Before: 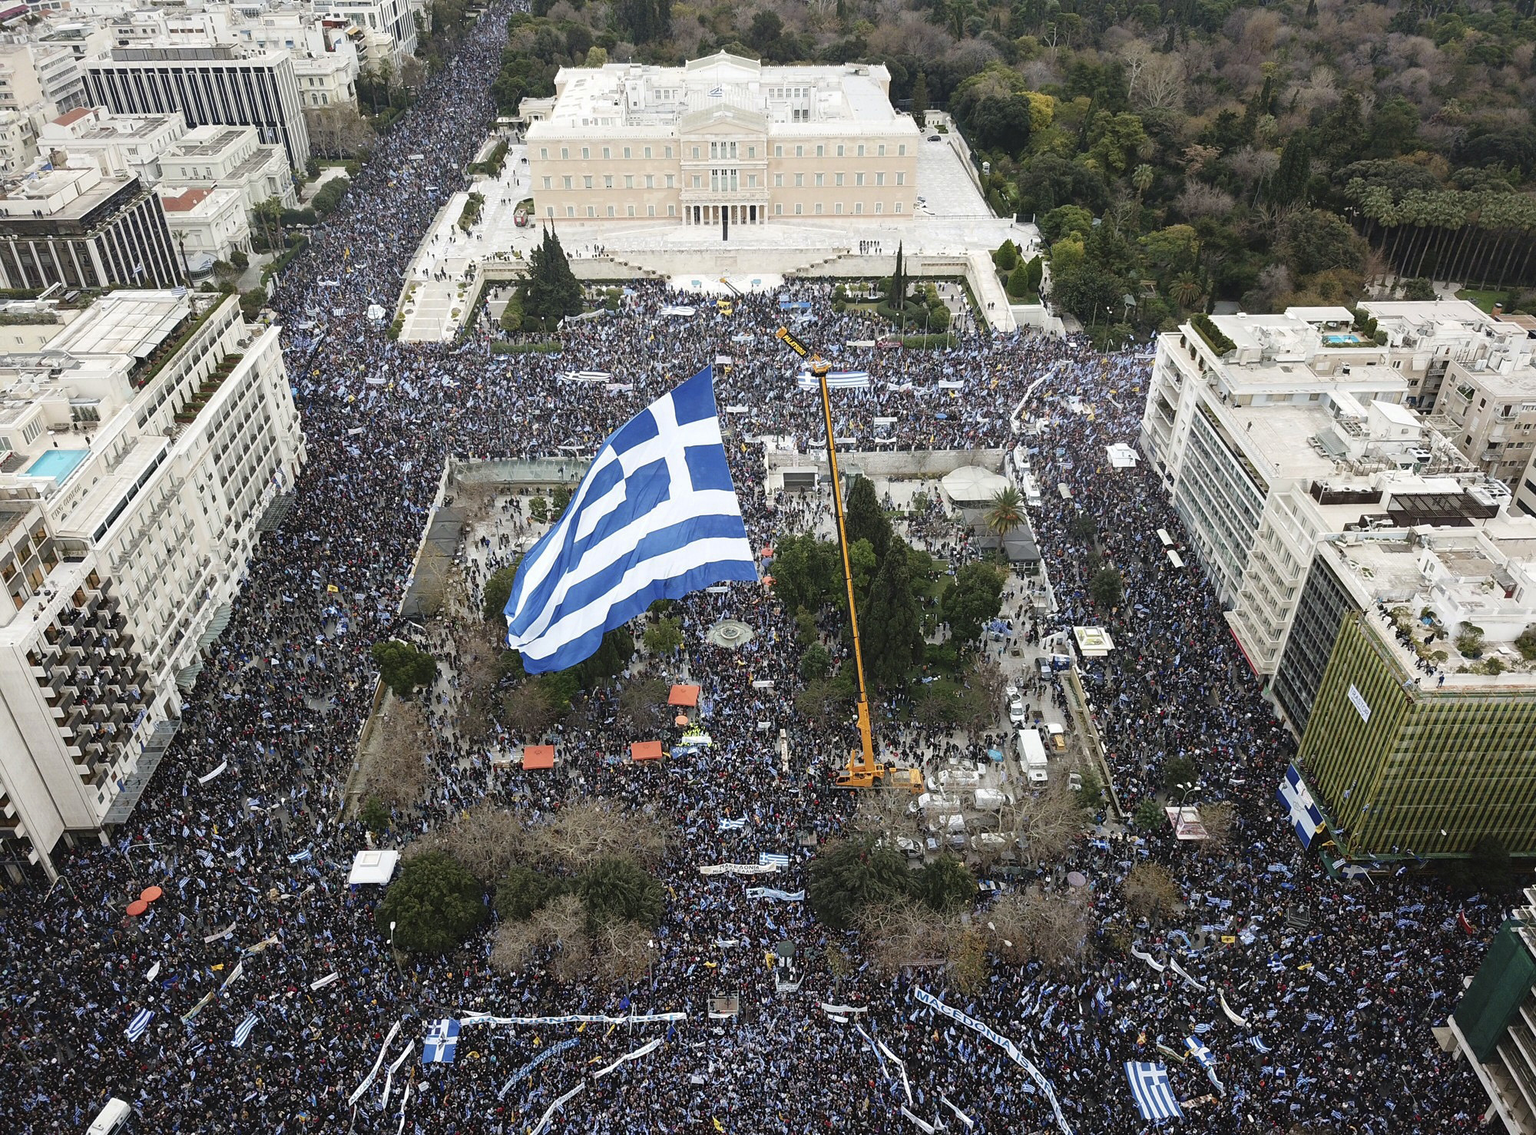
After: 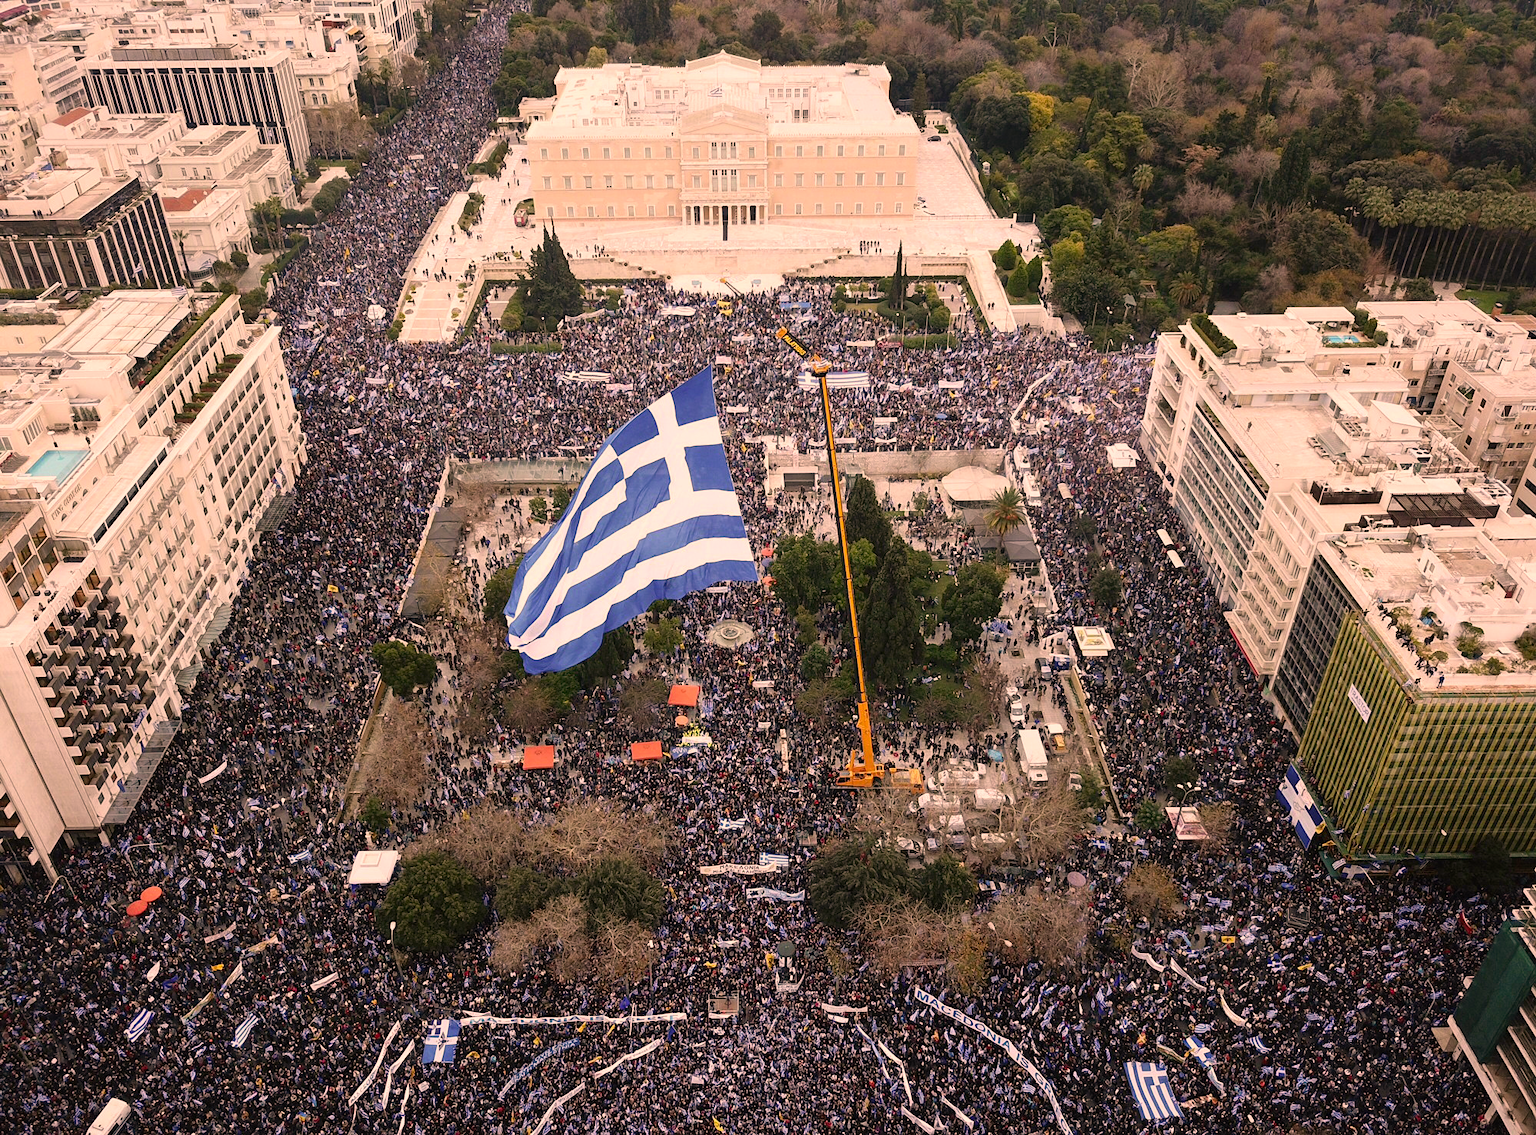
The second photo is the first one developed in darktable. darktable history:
color correction: highlights a* 21.45, highlights b* 19.5
